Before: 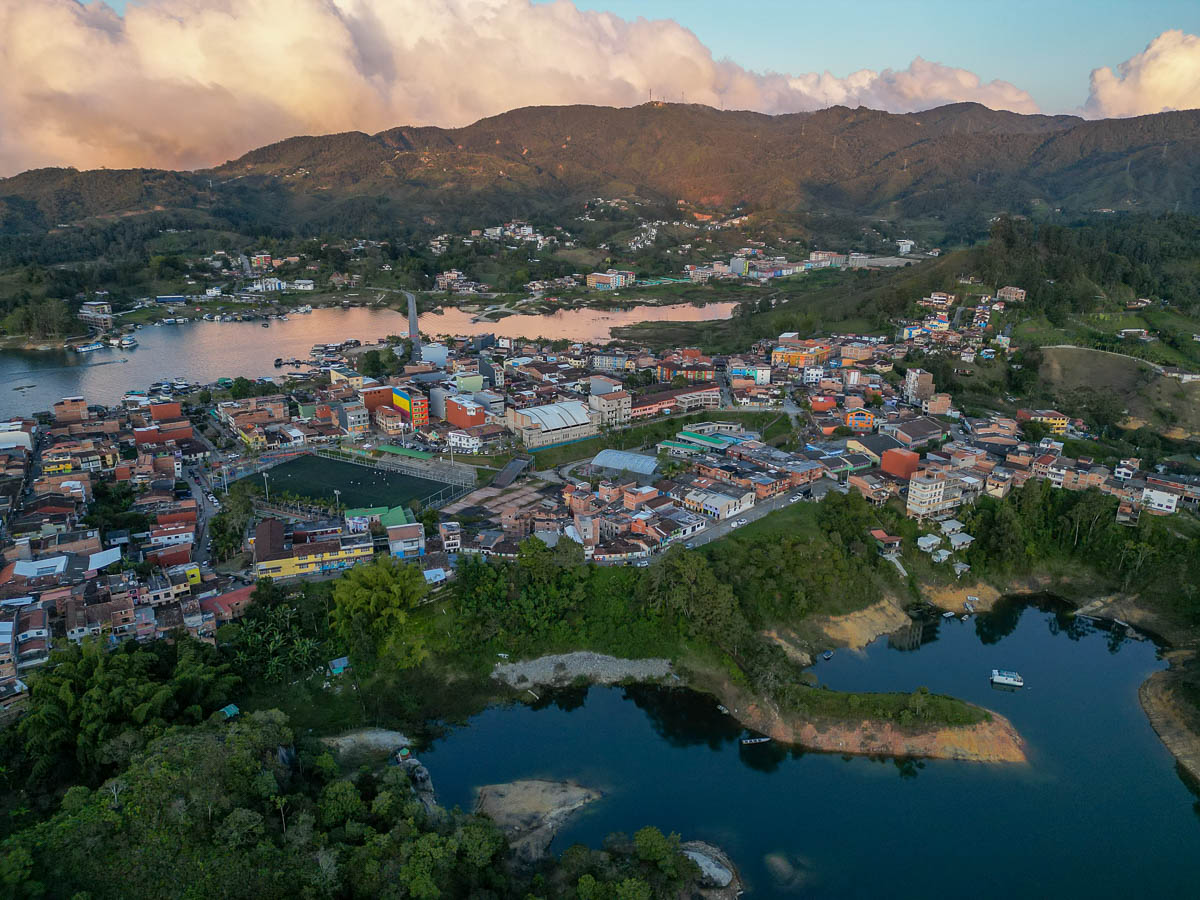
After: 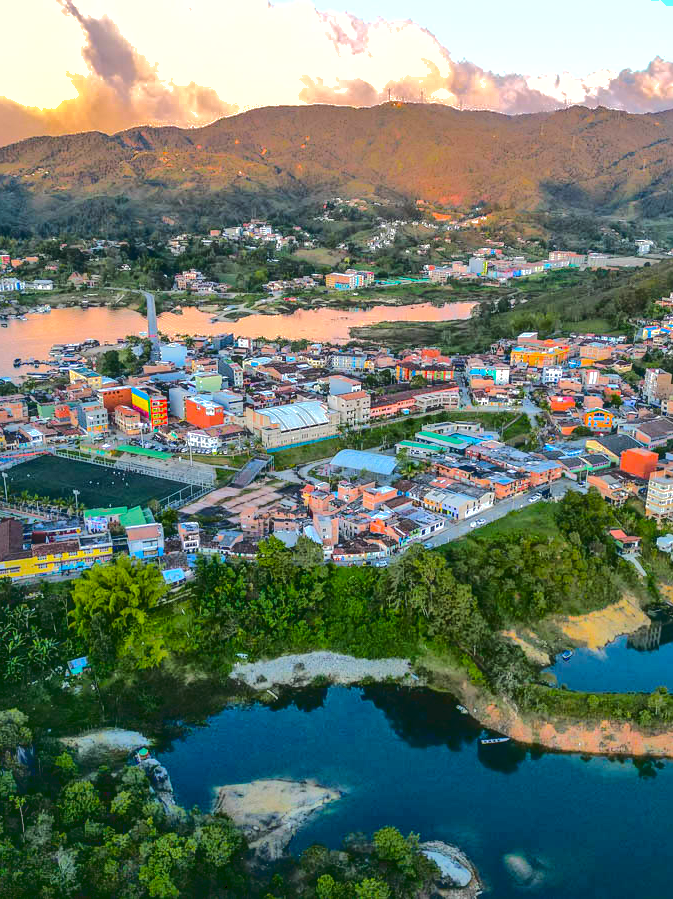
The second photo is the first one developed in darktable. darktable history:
tone curve: curves: ch0 [(0, 0) (0.003, 0.089) (0.011, 0.089) (0.025, 0.088) (0.044, 0.089) (0.069, 0.094) (0.1, 0.108) (0.136, 0.119) (0.177, 0.147) (0.224, 0.204) (0.277, 0.28) (0.335, 0.389) (0.399, 0.486) (0.468, 0.588) (0.543, 0.647) (0.623, 0.705) (0.709, 0.759) (0.801, 0.815) (0.898, 0.873) (1, 1)], color space Lab, linked channels, preserve colors none
local contrast: detail 130%
color correction: highlights b* 0.052
crop: left 21.774%, right 22.095%, bottom 0.008%
shadows and highlights: highlights -59.87
color balance rgb: perceptual saturation grading › global saturation 30.912%, perceptual brilliance grading › global brilliance 24.357%, global vibrance 15.659%
